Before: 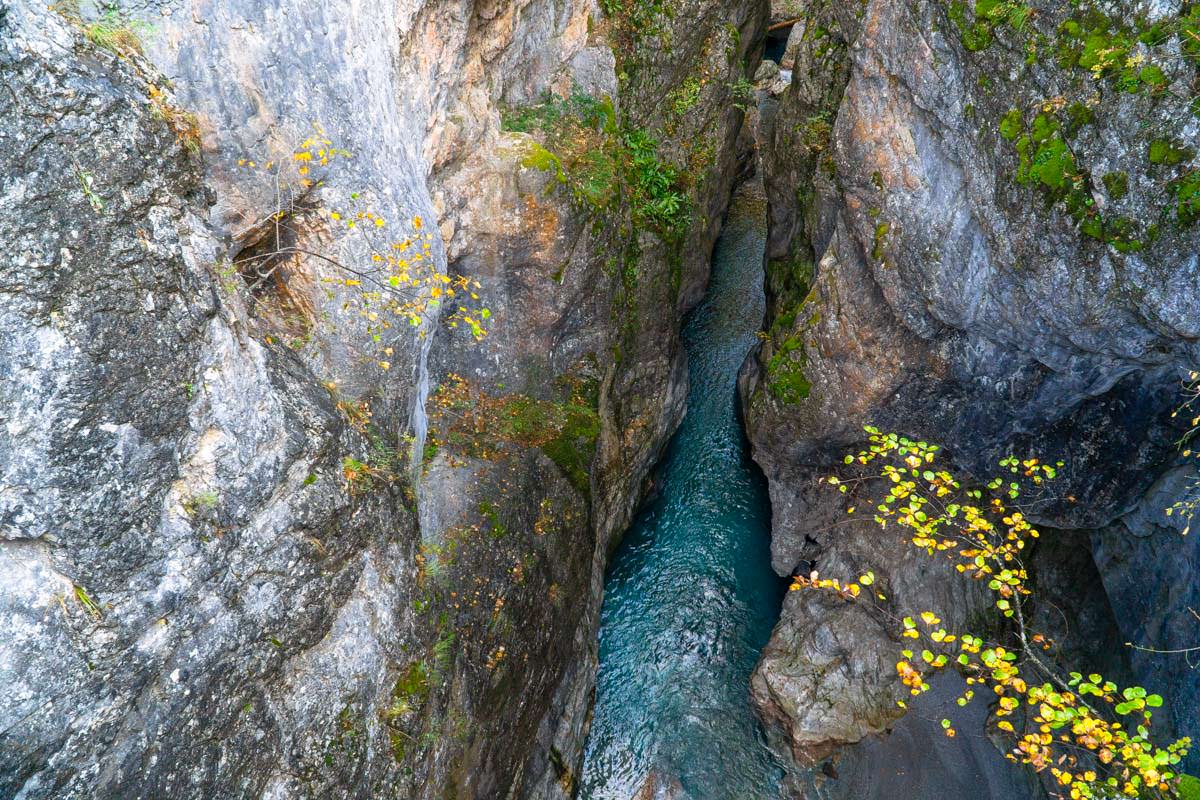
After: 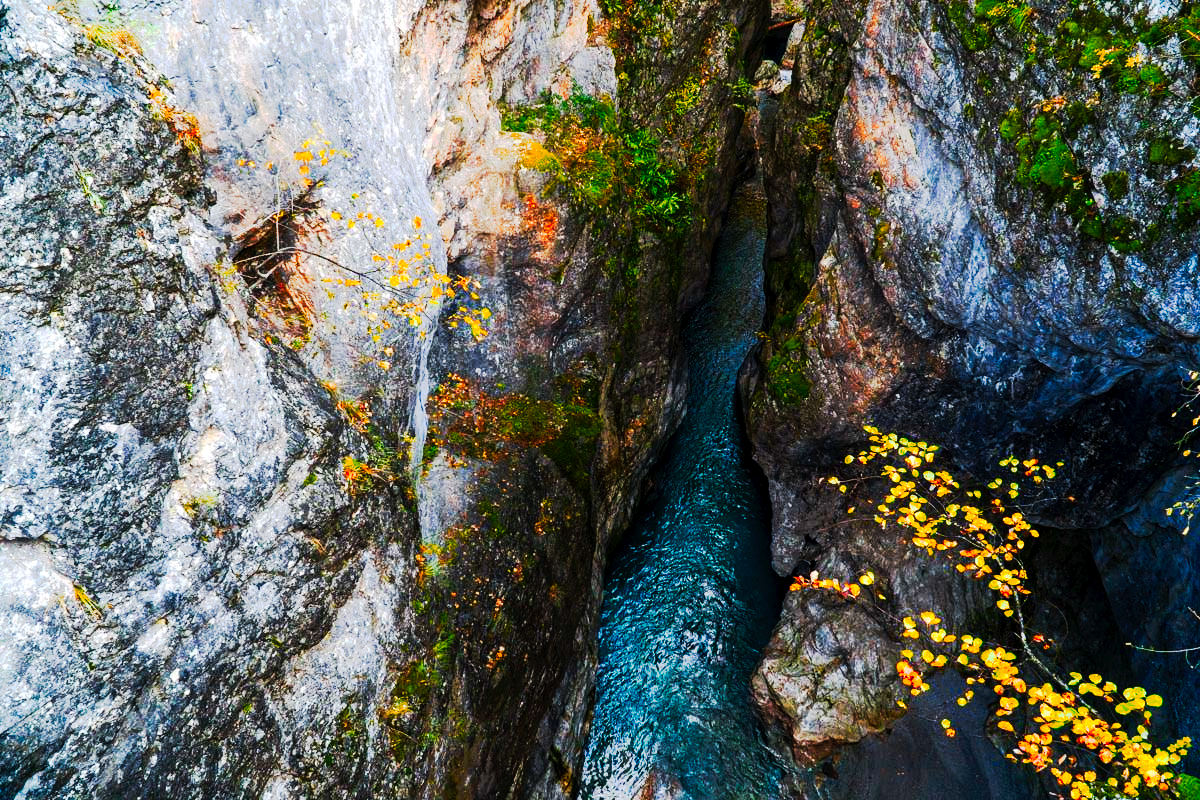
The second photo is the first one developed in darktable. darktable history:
color zones: curves: ch1 [(0.24, 0.629) (0.75, 0.5)]; ch2 [(0.255, 0.454) (0.745, 0.491)]
tone curve: curves: ch0 [(0, 0) (0.003, 0.011) (0.011, 0.014) (0.025, 0.018) (0.044, 0.023) (0.069, 0.028) (0.1, 0.031) (0.136, 0.039) (0.177, 0.056) (0.224, 0.081) (0.277, 0.129) (0.335, 0.188) (0.399, 0.256) (0.468, 0.367) (0.543, 0.514) (0.623, 0.684) (0.709, 0.785) (0.801, 0.846) (0.898, 0.884) (1, 1)], preserve colors none
exposure: black level correction 0.007, exposure 0.106 EV, compensate highlight preservation false
